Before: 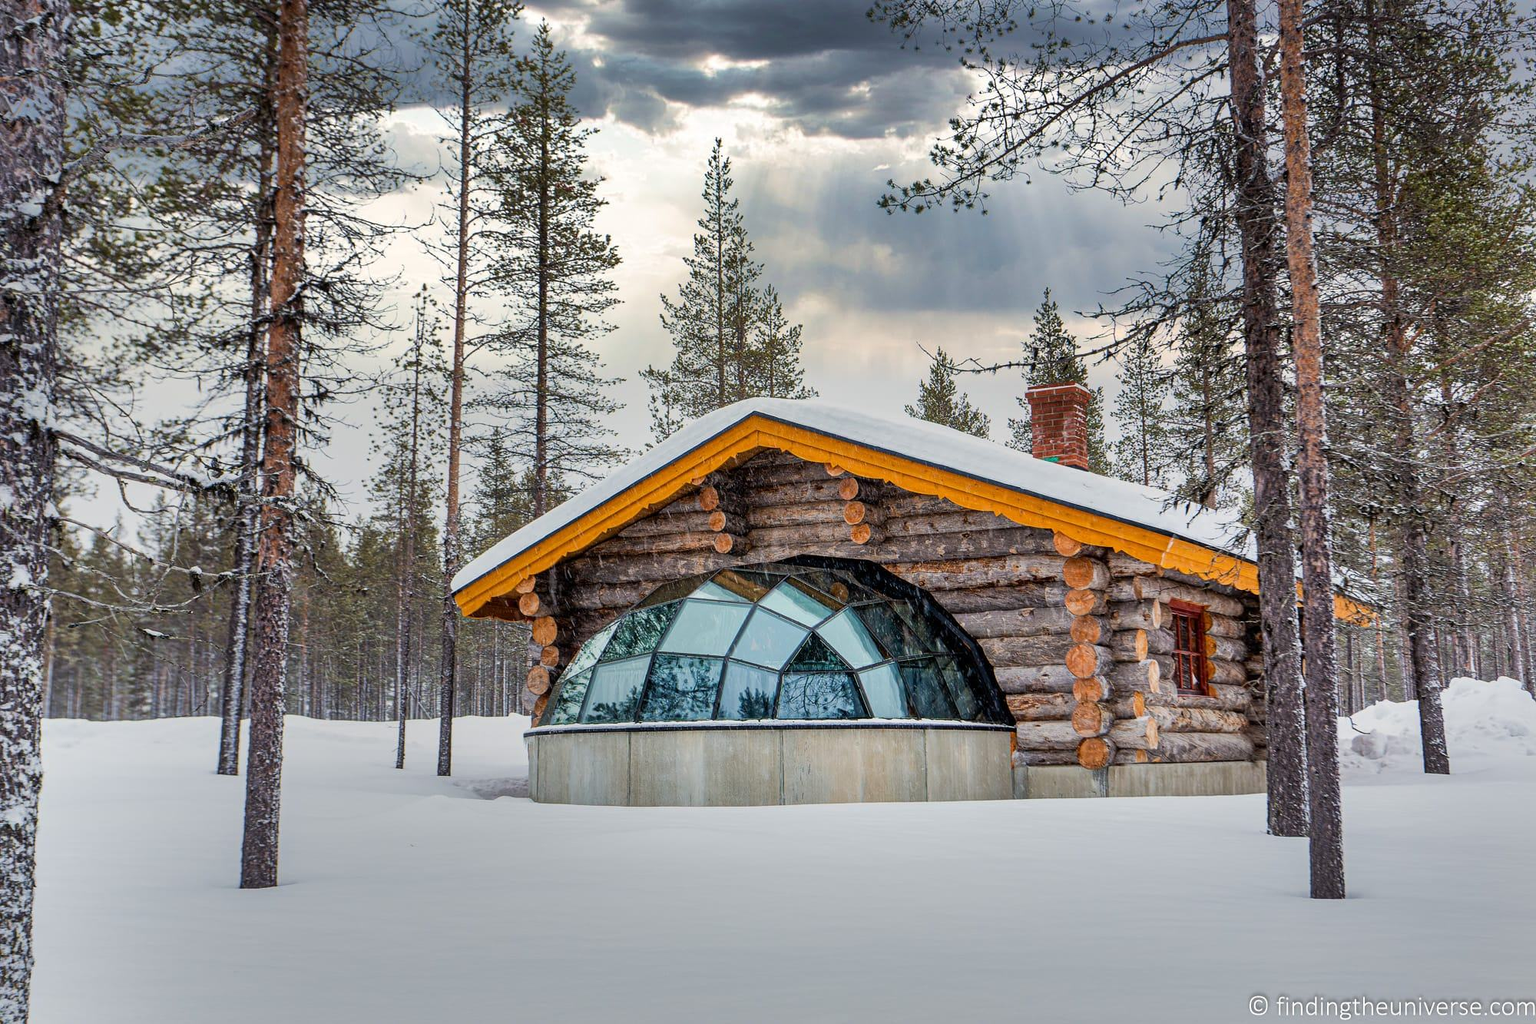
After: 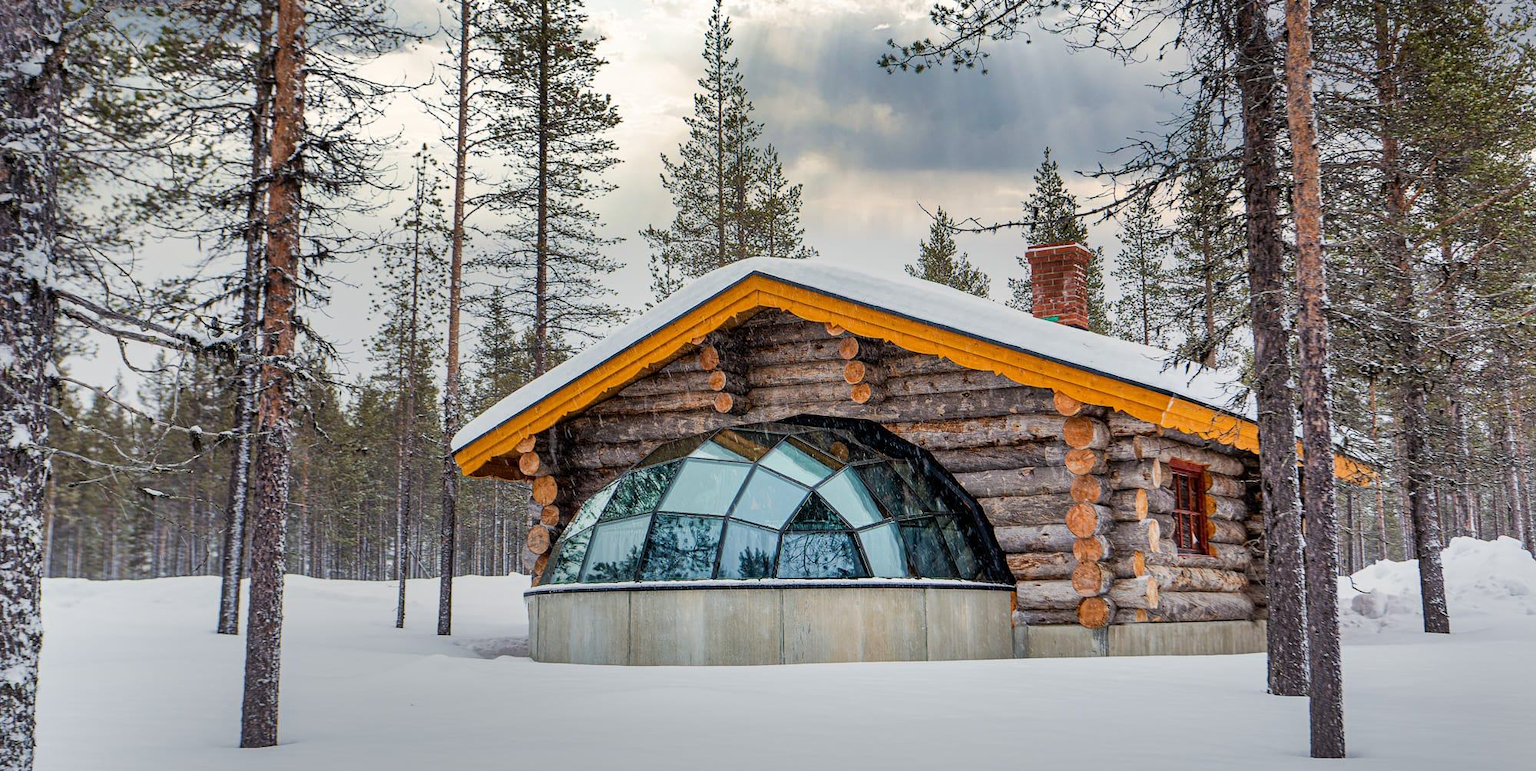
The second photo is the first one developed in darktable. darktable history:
crop: top 13.756%, bottom 10.781%
